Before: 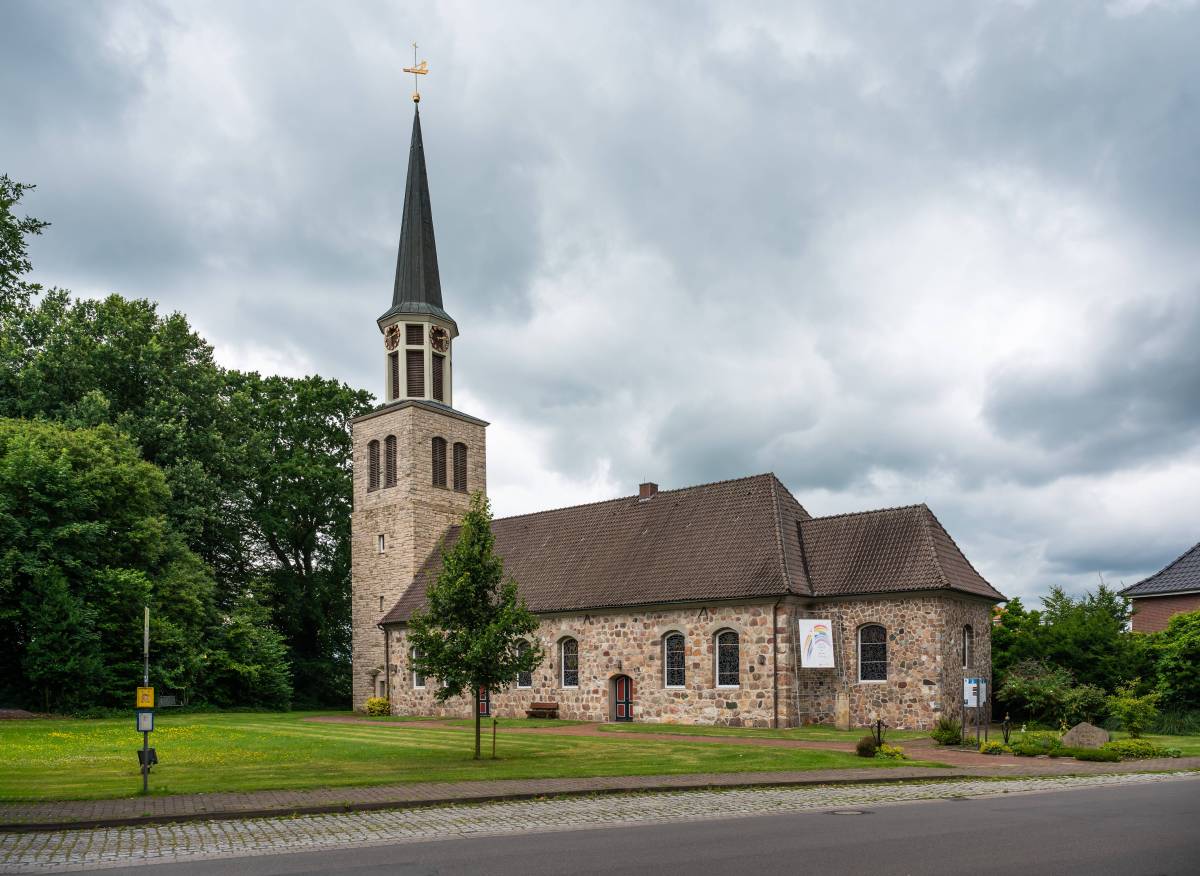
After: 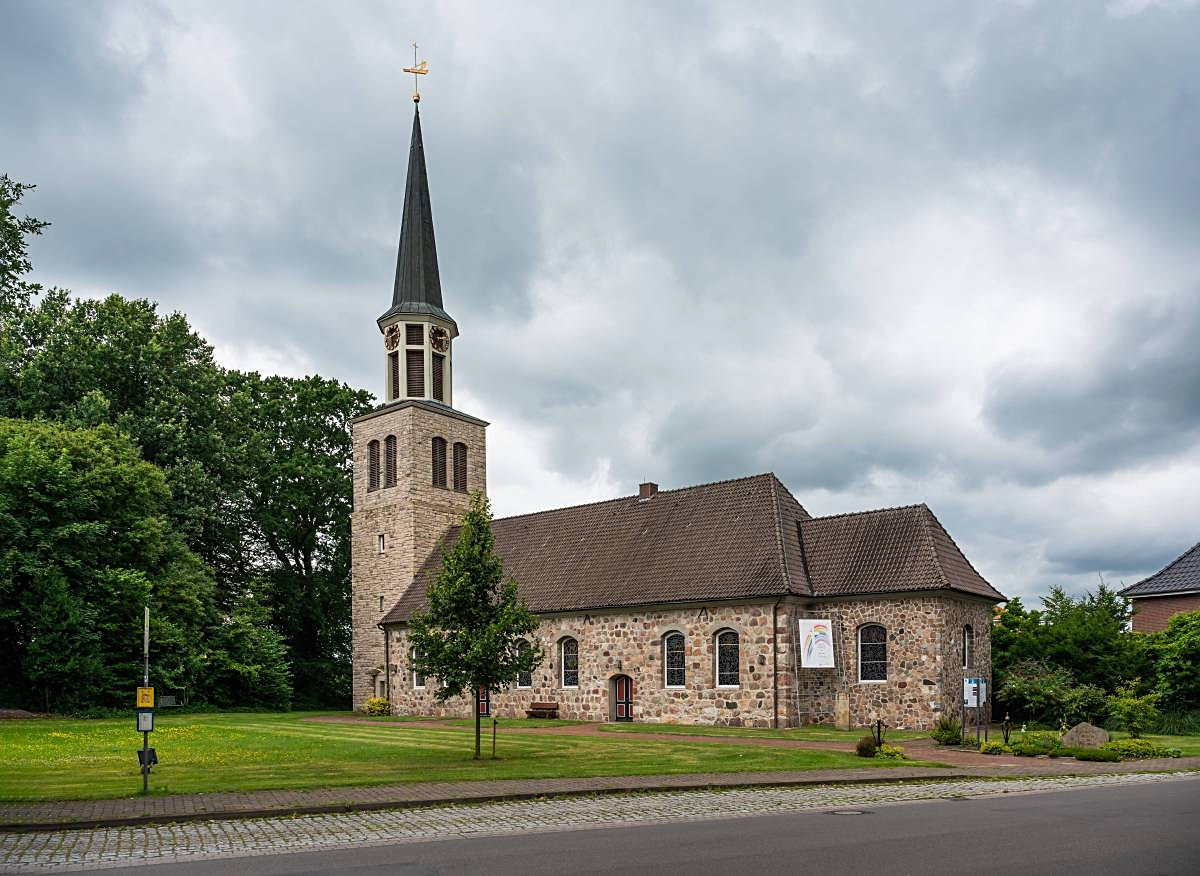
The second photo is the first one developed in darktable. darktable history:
exposure: exposure -0.054 EV, compensate highlight preservation false
sharpen: on, module defaults
